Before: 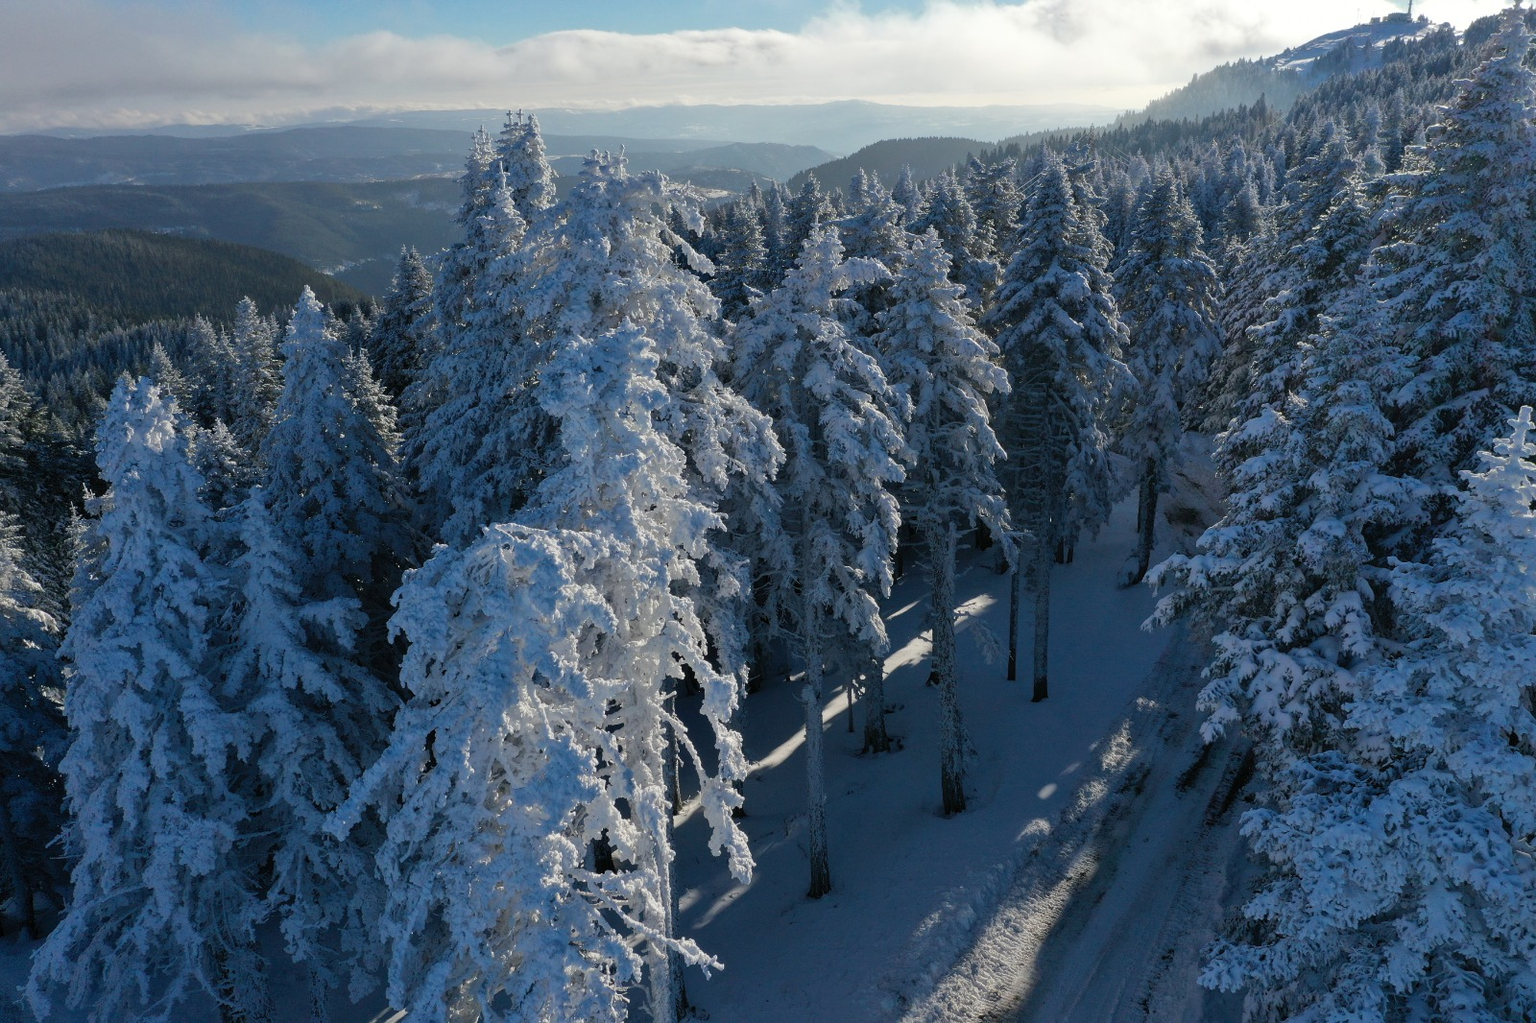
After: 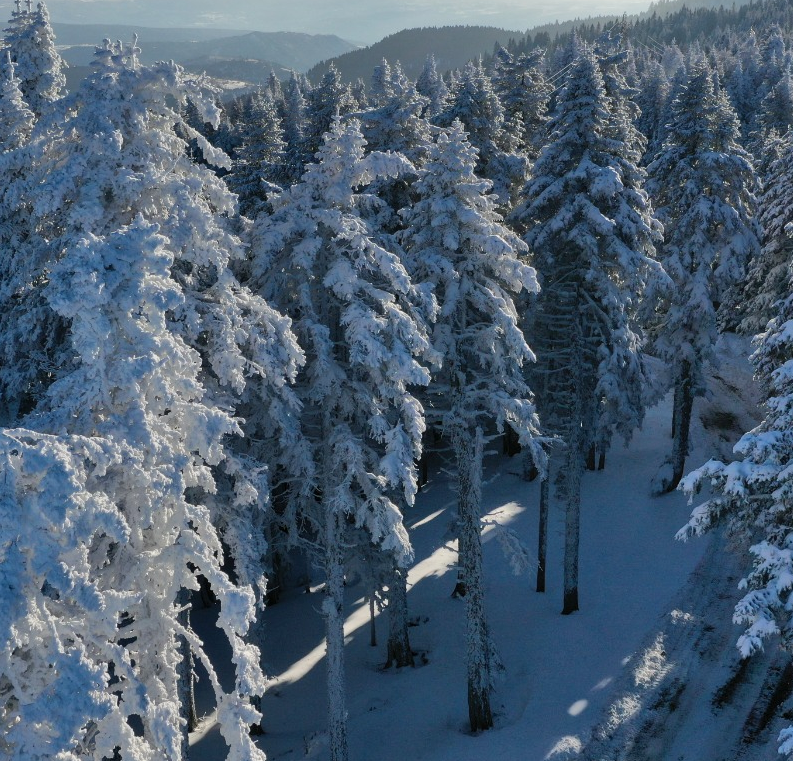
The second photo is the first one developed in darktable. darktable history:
crop: left 32.075%, top 10.976%, right 18.355%, bottom 17.596%
shadows and highlights: shadows 52.42, soften with gaussian
